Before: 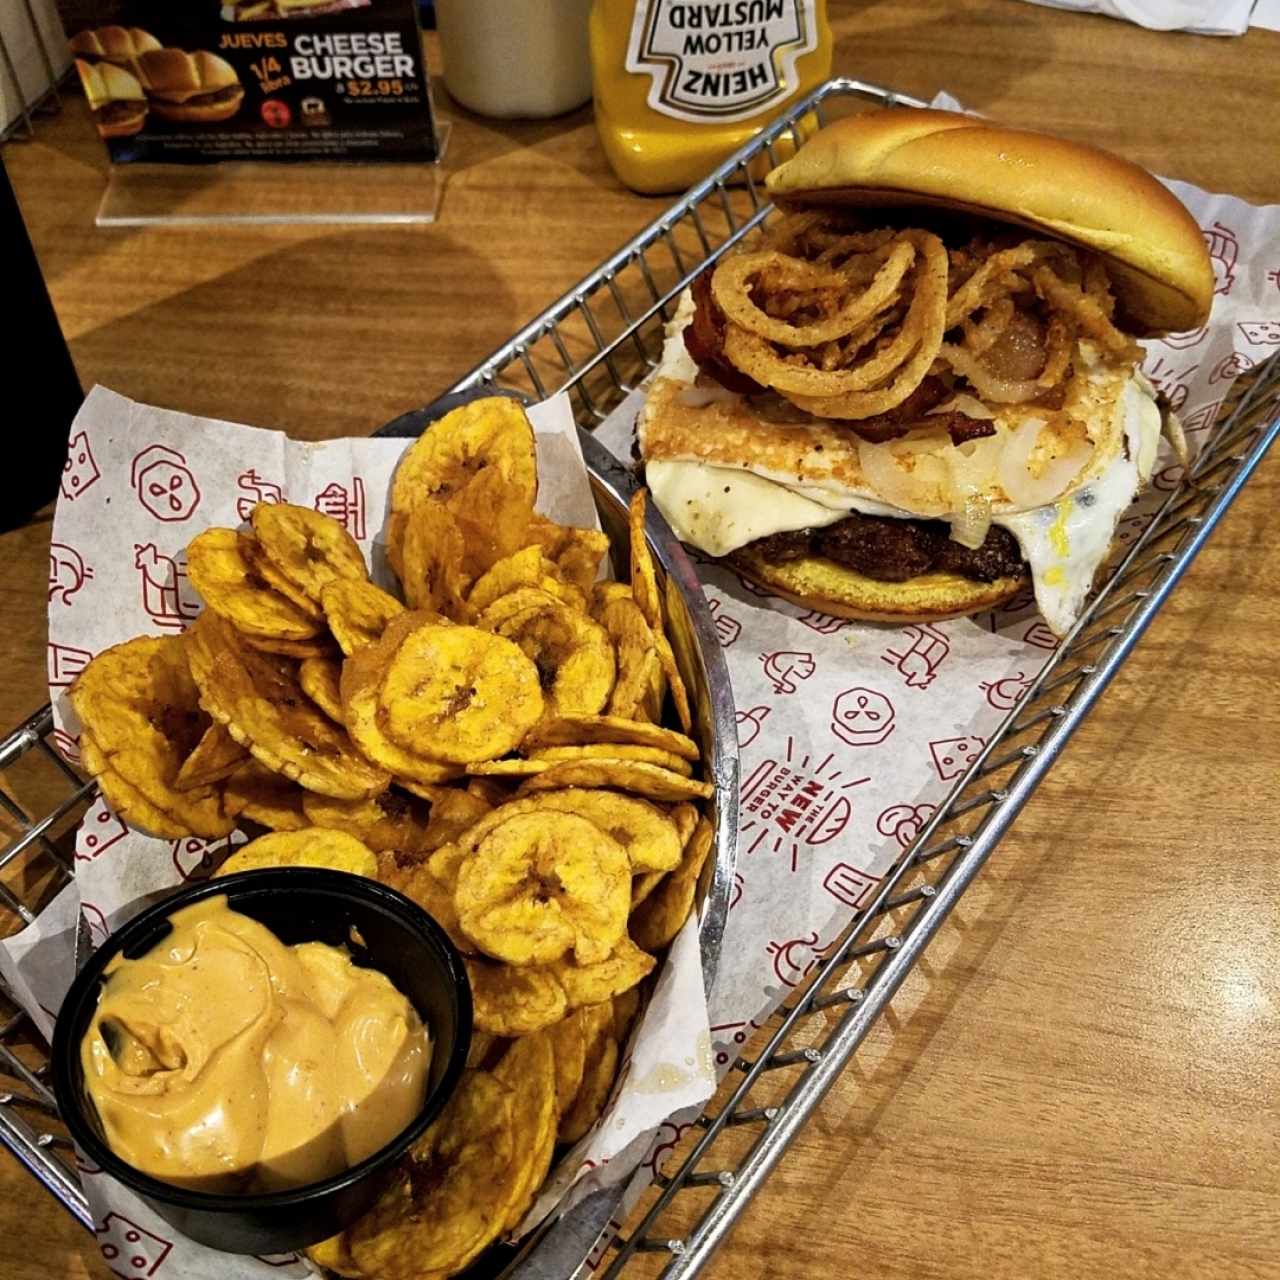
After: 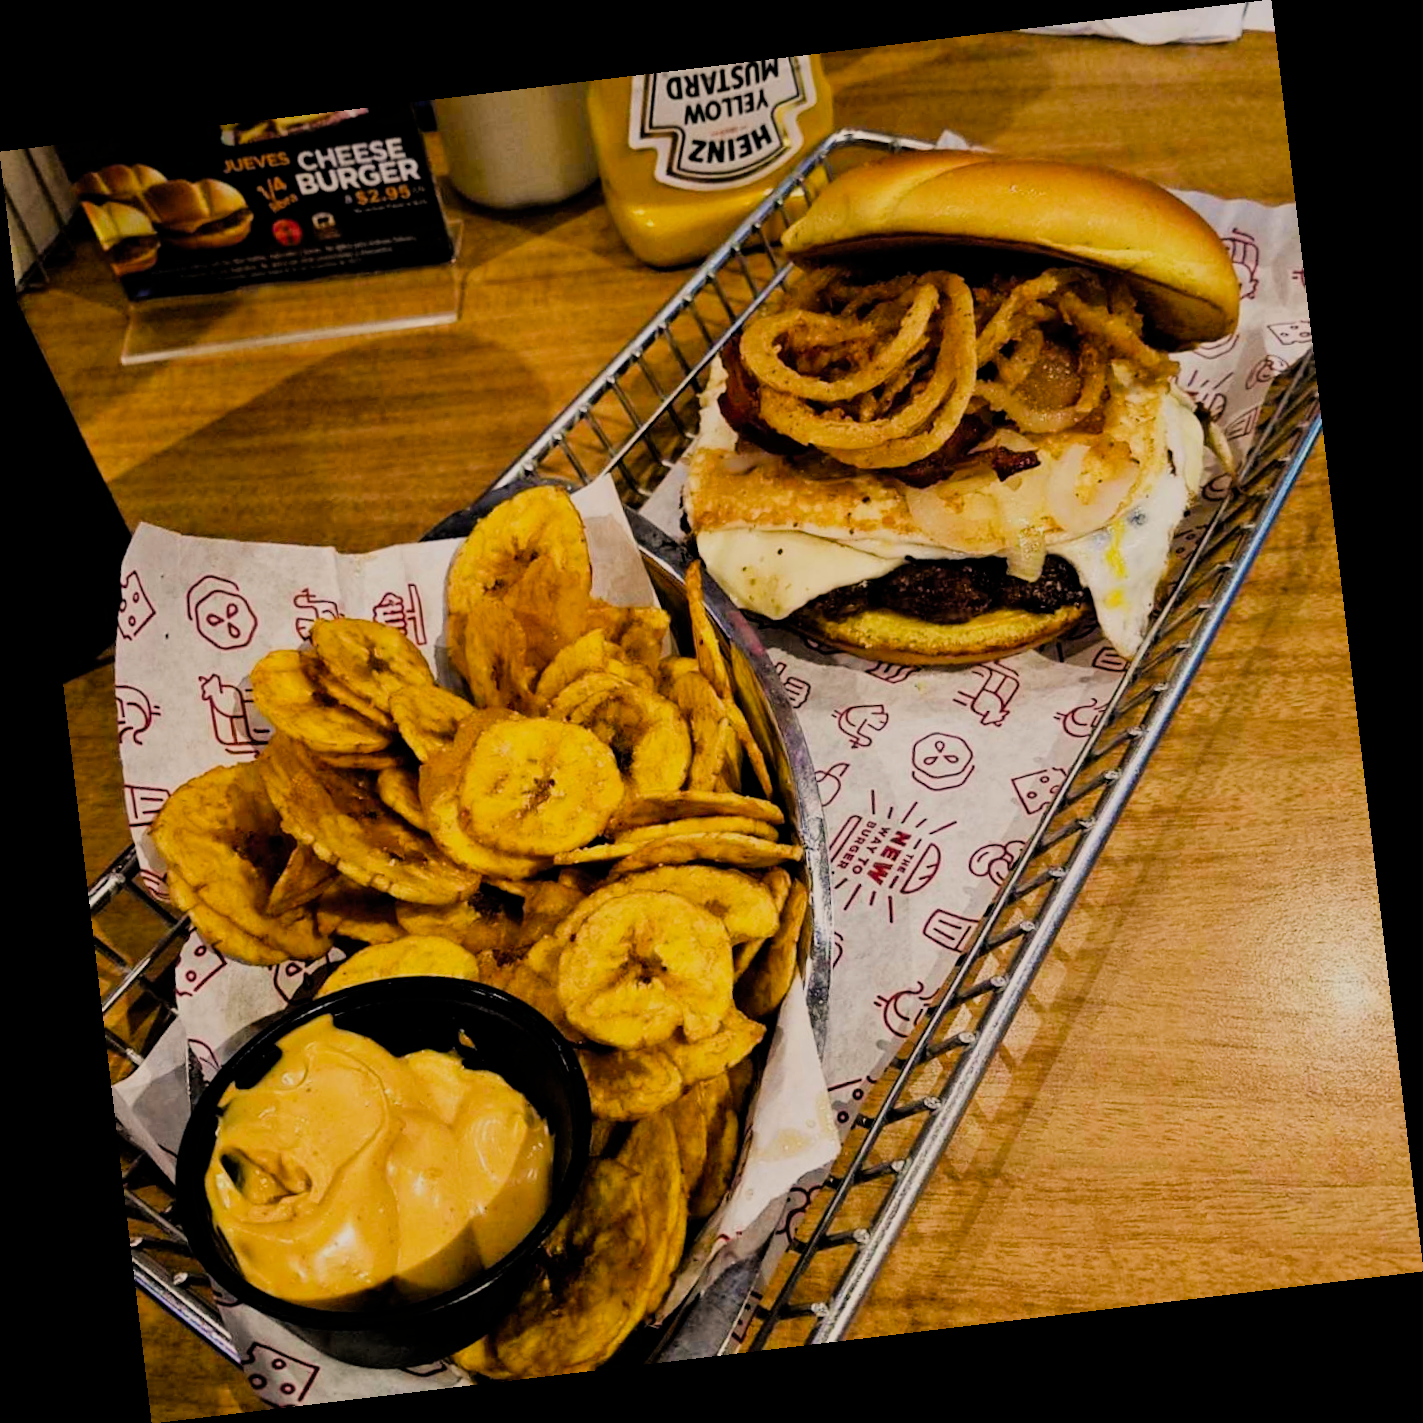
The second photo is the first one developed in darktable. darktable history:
color balance rgb: shadows lift › chroma 2%, shadows lift › hue 247.2°, power › chroma 0.3%, power › hue 25.2°, highlights gain › chroma 3%, highlights gain › hue 60°, global offset › luminance 0.75%, perceptual saturation grading › global saturation 20%, perceptual saturation grading › highlights -20%, perceptual saturation grading › shadows 30%, global vibrance 20%
filmic rgb: black relative exposure -4.14 EV, white relative exposure 5.1 EV, hardness 2.11, contrast 1.165
rotate and perspective: rotation -6.83°, automatic cropping off
